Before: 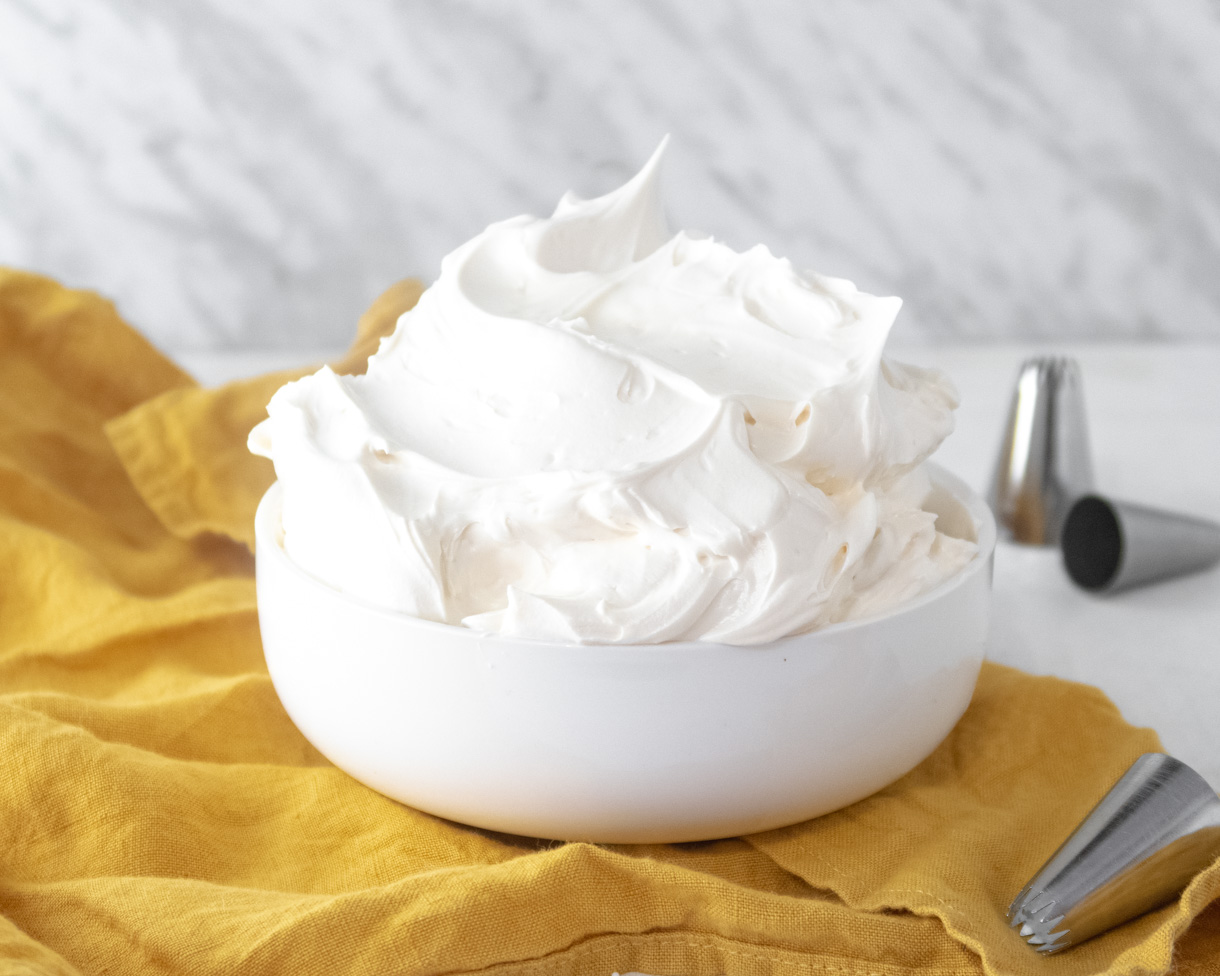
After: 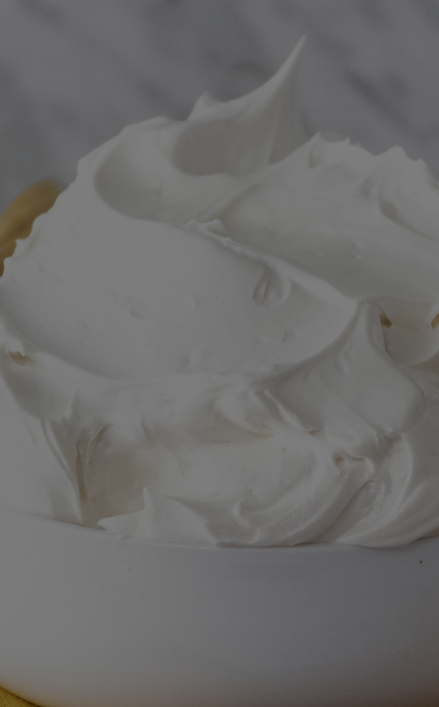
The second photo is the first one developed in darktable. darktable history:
crop and rotate: left 29.892%, top 10.2%, right 34.051%, bottom 17.306%
filmic rgb: black relative exposure -7.65 EV, white relative exposure 4.56 EV, hardness 3.61
local contrast: on, module defaults
exposure: exposure -2.364 EV, compensate highlight preservation false
